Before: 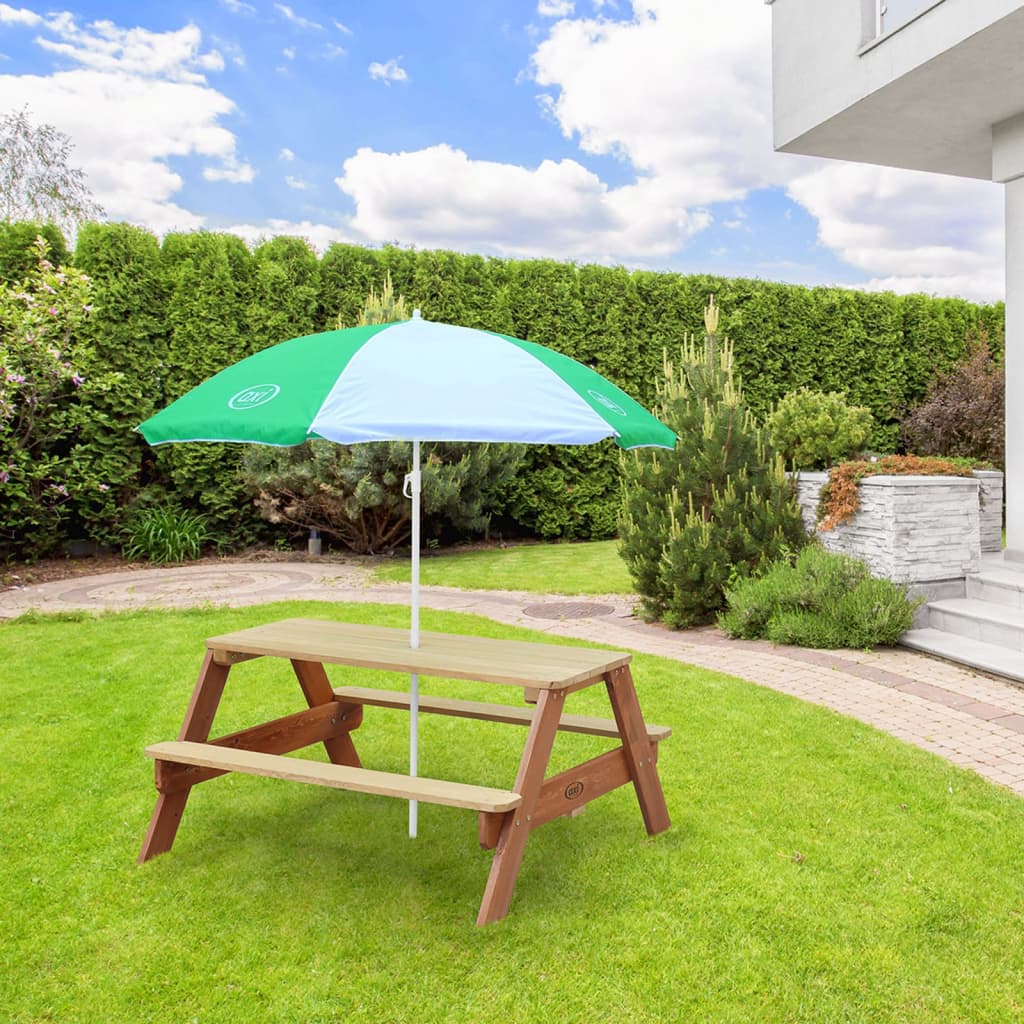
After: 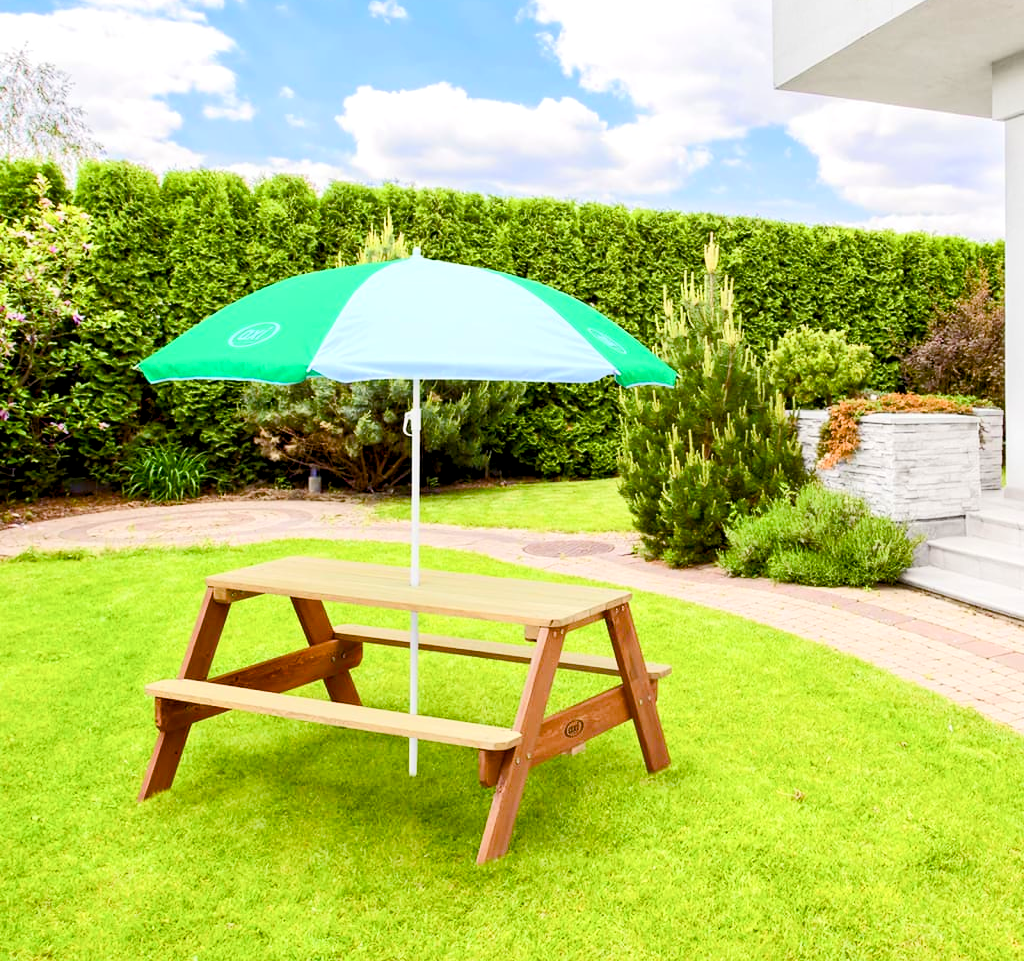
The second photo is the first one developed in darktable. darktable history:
color balance rgb: global offset › luminance -0.488%, linear chroma grading › global chroma 9.125%, perceptual saturation grading › global saturation 25.804%, perceptual saturation grading › highlights -50.461%, perceptual saturation grading › shadows 30.603%, global vibrance 41.446%
crop and rotate: top 6.101%
tone equalizer: -8 EV 0.021 EV, -7 EV -0.005 EV, -6 EV 0.021 EV, -5 EV 0.054 EV, -4 EV 0.3 EV, -3 EV 0.619 EV, -2 EV 0.572 EV, -1 EV 0.17 EV, +0 EV 0.051 EV, edges refinement/feathering 500, mask exposure compensation -1.57 EV, preserve details no
